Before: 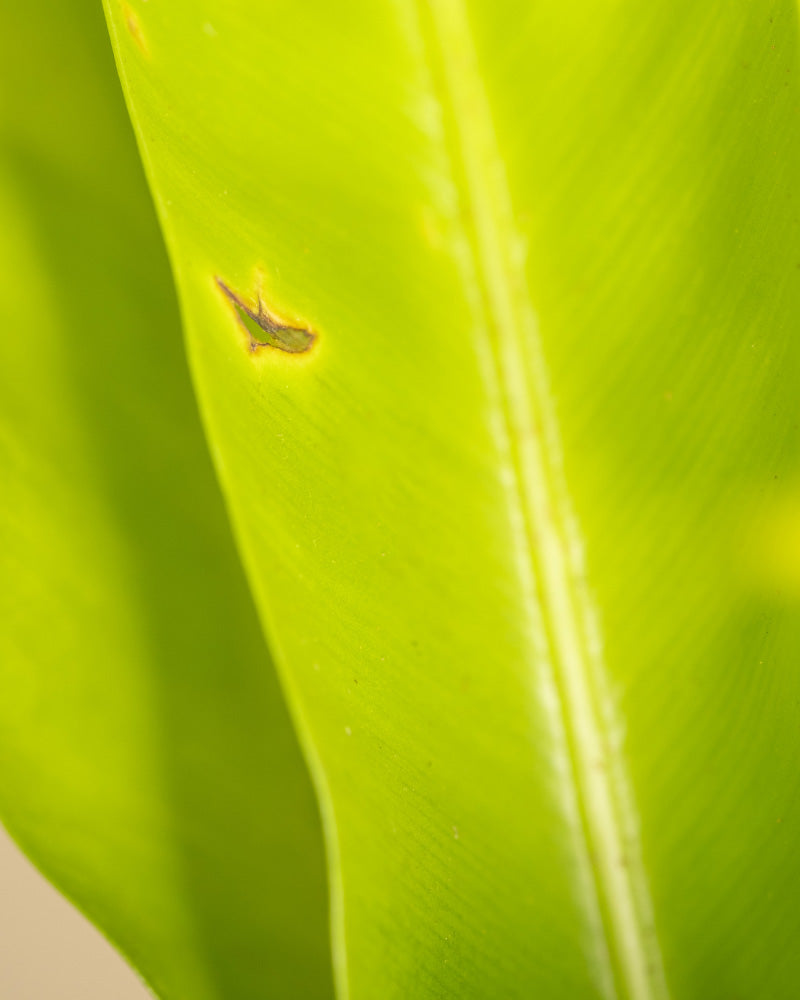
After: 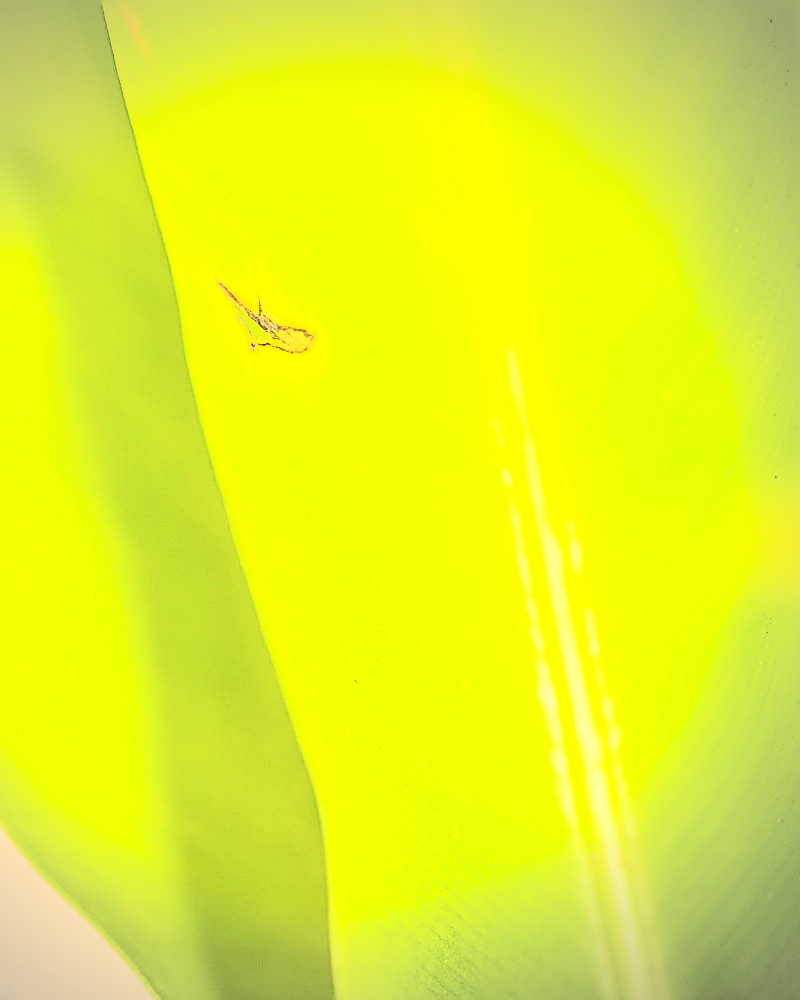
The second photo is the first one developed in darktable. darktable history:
tone curve: curves: ch0 [(0, 0) (0.003, 0.003) (0.011, 0.011) (0.025, 0.026) (0.044, 0.045) (0.069, 0.087) (0.1, 0.141) (0.136, 0.202) (0.177, 0.271) (0.224, 0.357) (0.277, 0.461) (0.335, 0.583) (0.399, 0.685) (0.468, 0.782) (0.543, 0.867) (0.623, 0.927) (0.709, 0.96) (0.801, 0.975) (0.898, 0.987) (1, 1)], color space Lab, independent channels, preserve colors none
vignetting: center (-0.15, 0.013)
local contrast: on, module defaults
sharpen: amount 2
color balance rgb: perceptual saturation grading › global saturation 30%, global vibrance 20%
